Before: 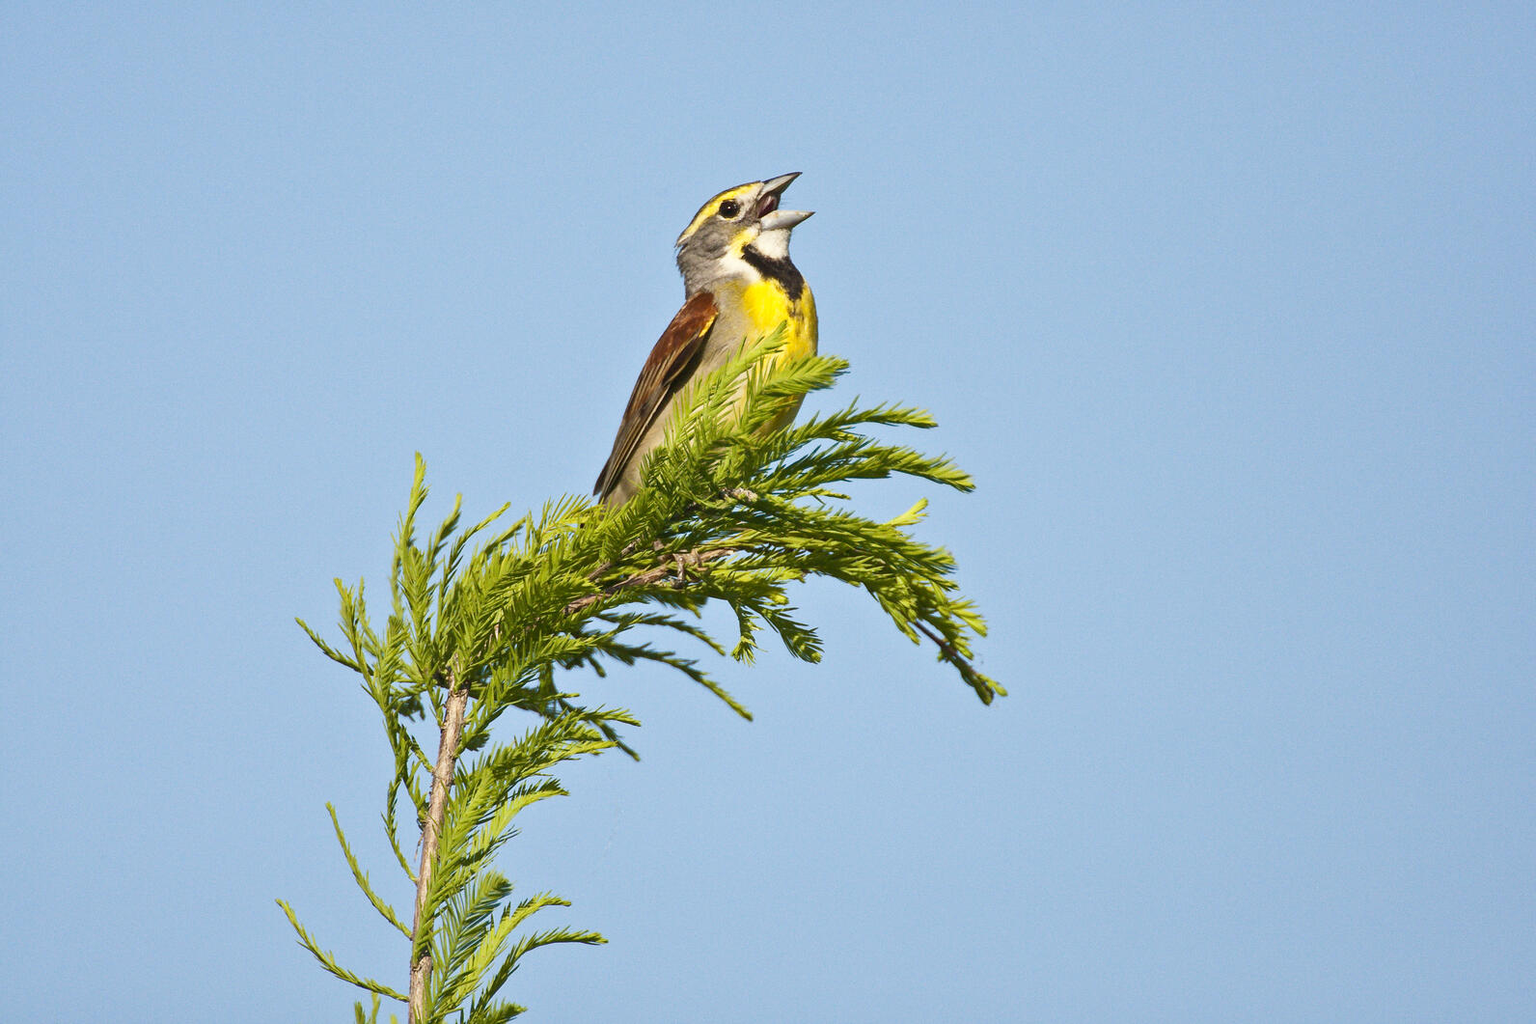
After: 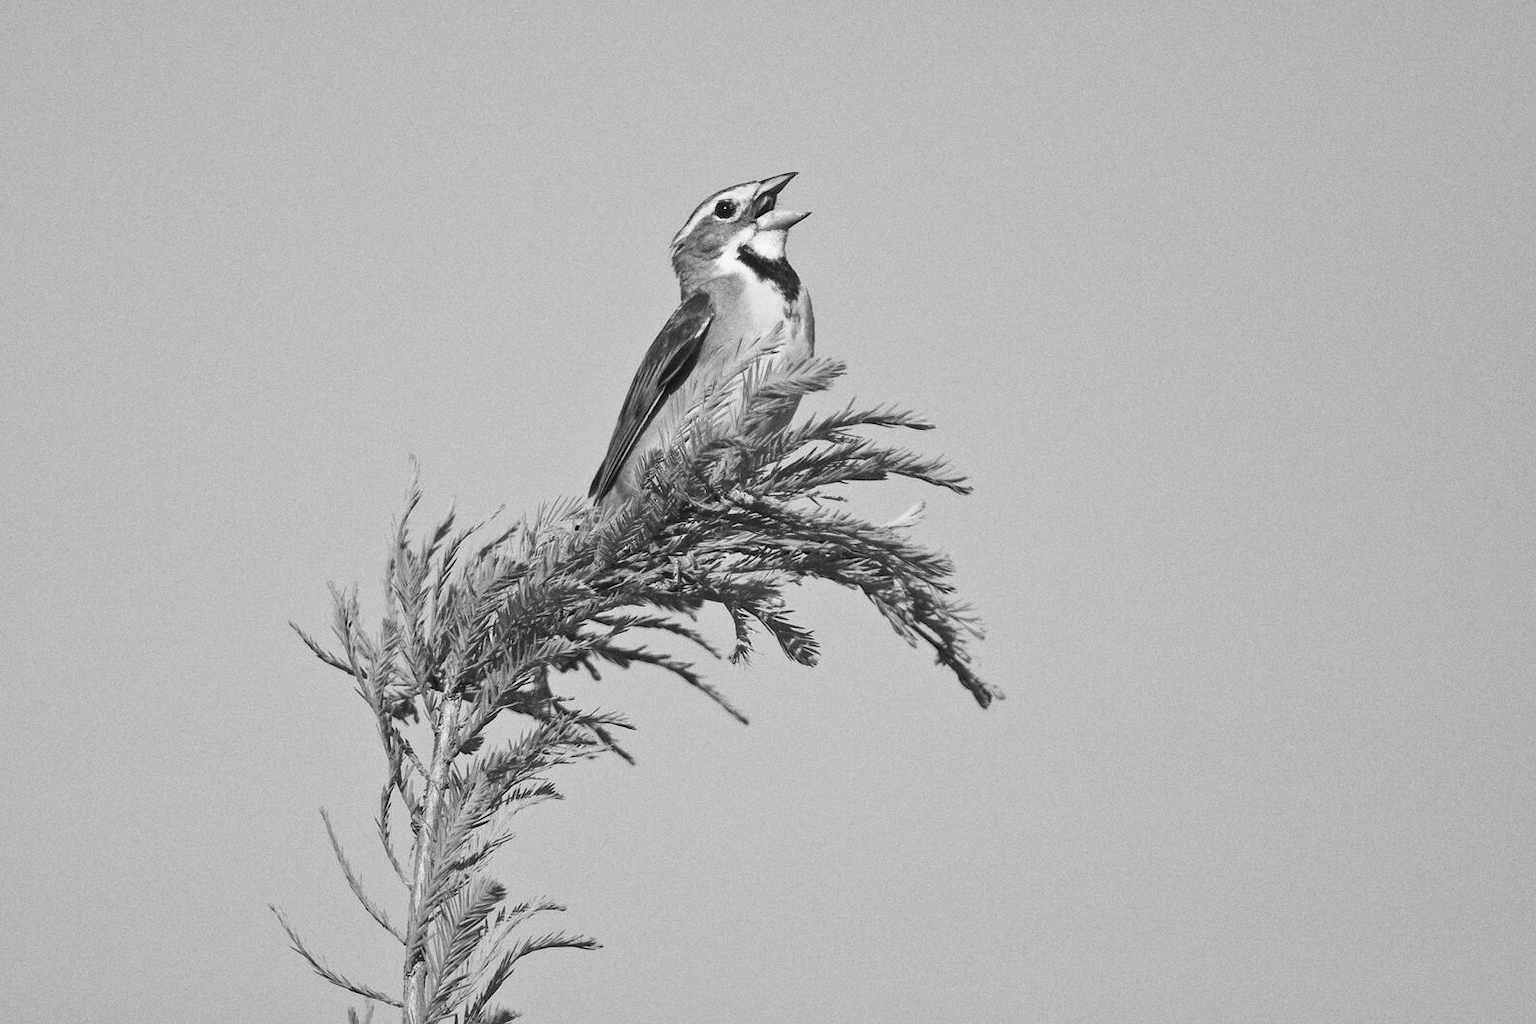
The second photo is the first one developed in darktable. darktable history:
monochrome: a 1.94, b -0.638
vibrance: on, module defaults
grain: coarseness 0.09 ISO
crop and rotate: left 0.614%, top 0.179%, bottom 0.309%
